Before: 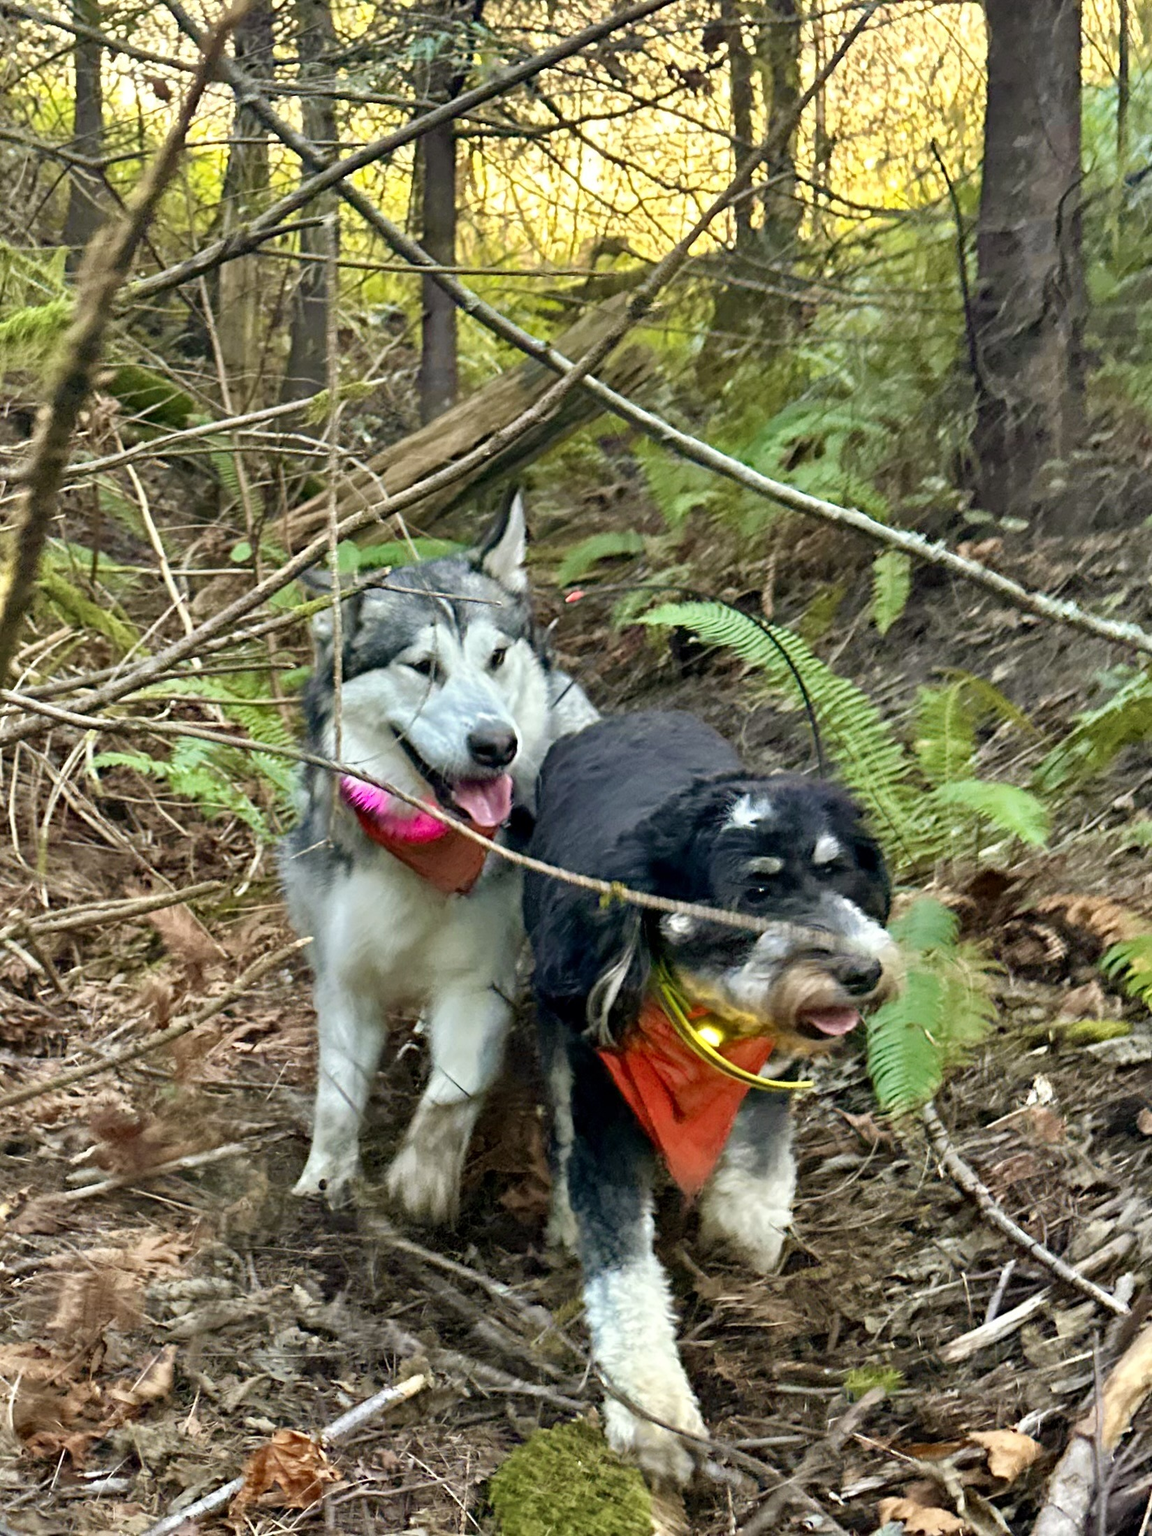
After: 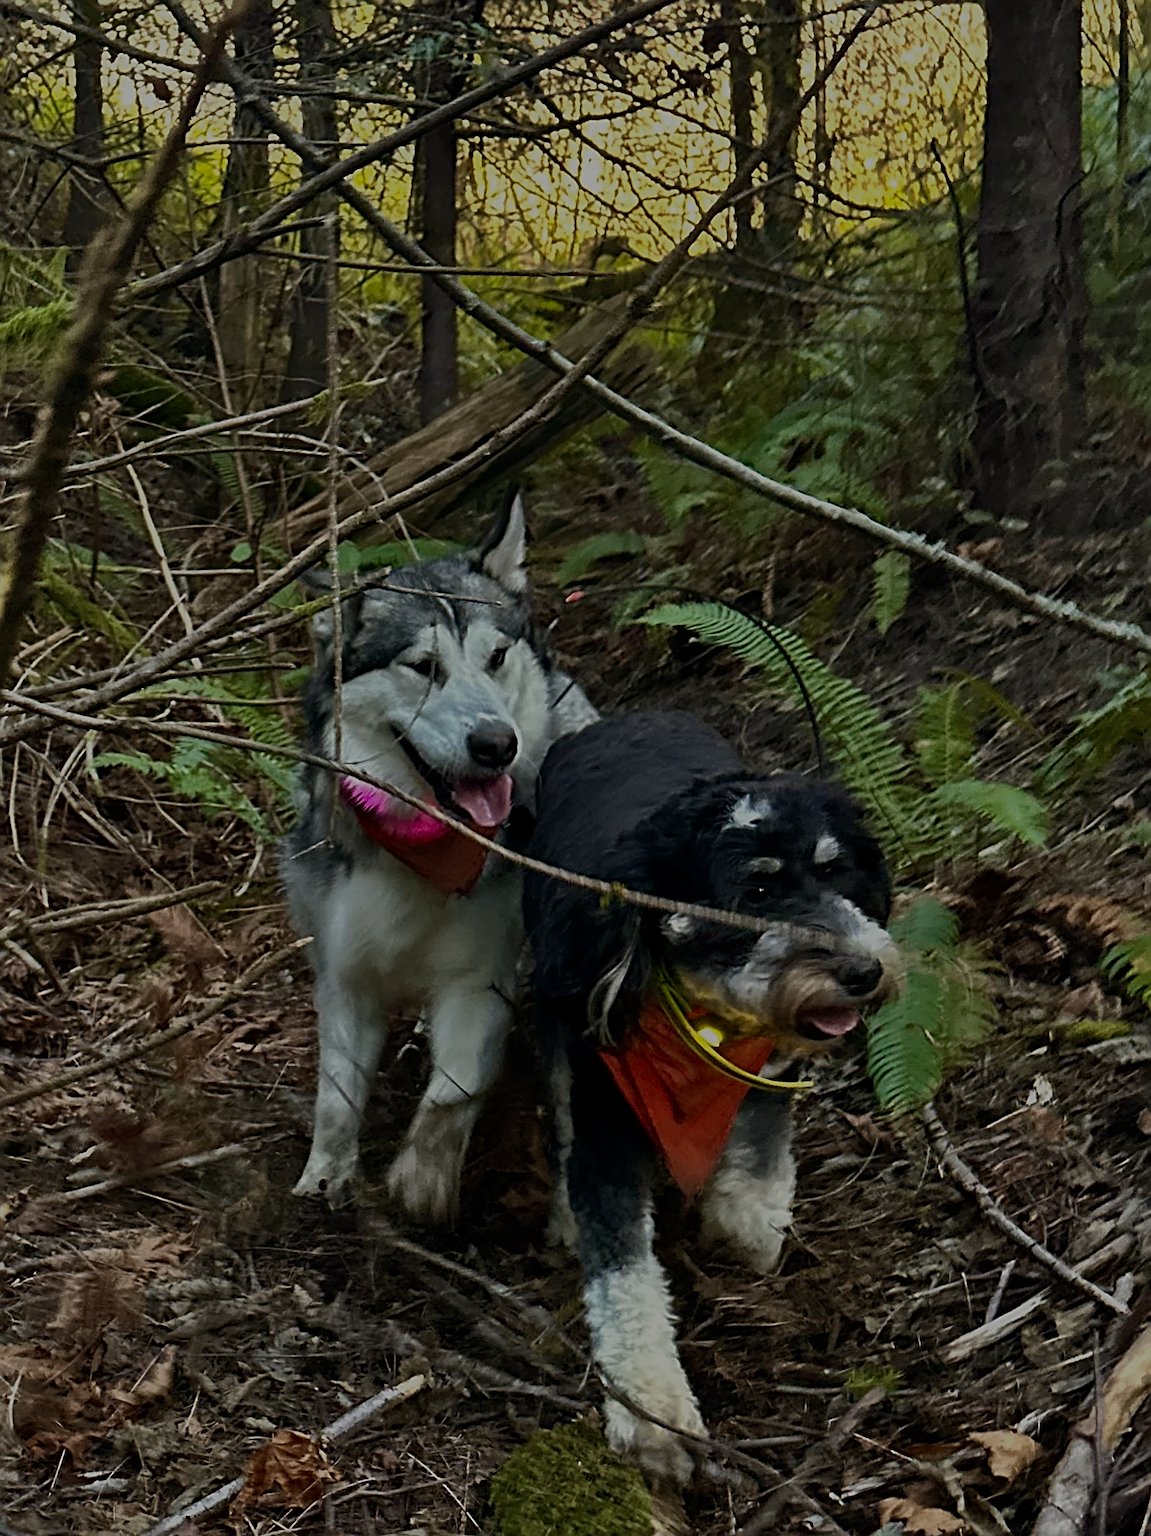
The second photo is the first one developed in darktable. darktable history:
exposure: exposure -2.002 EV, compensate highlight preservation false
sharpen: radius 2.584, amount 0.688
contrast brightness saturation: saturation -0.05
tone equalizer: -8 EV -0.75 EV, -7 EV -0.7 EV, -6 EV -0.6 EV, -5 EV -0.4 EV, -3 EV 0.4 EV, -2 EV 0.6 EV, -1 EV 0.7 EV, +0 EV 0.75 EV, edges refinement/feathering 500, mask exposure compensation -1.57 EV, preserve details no
